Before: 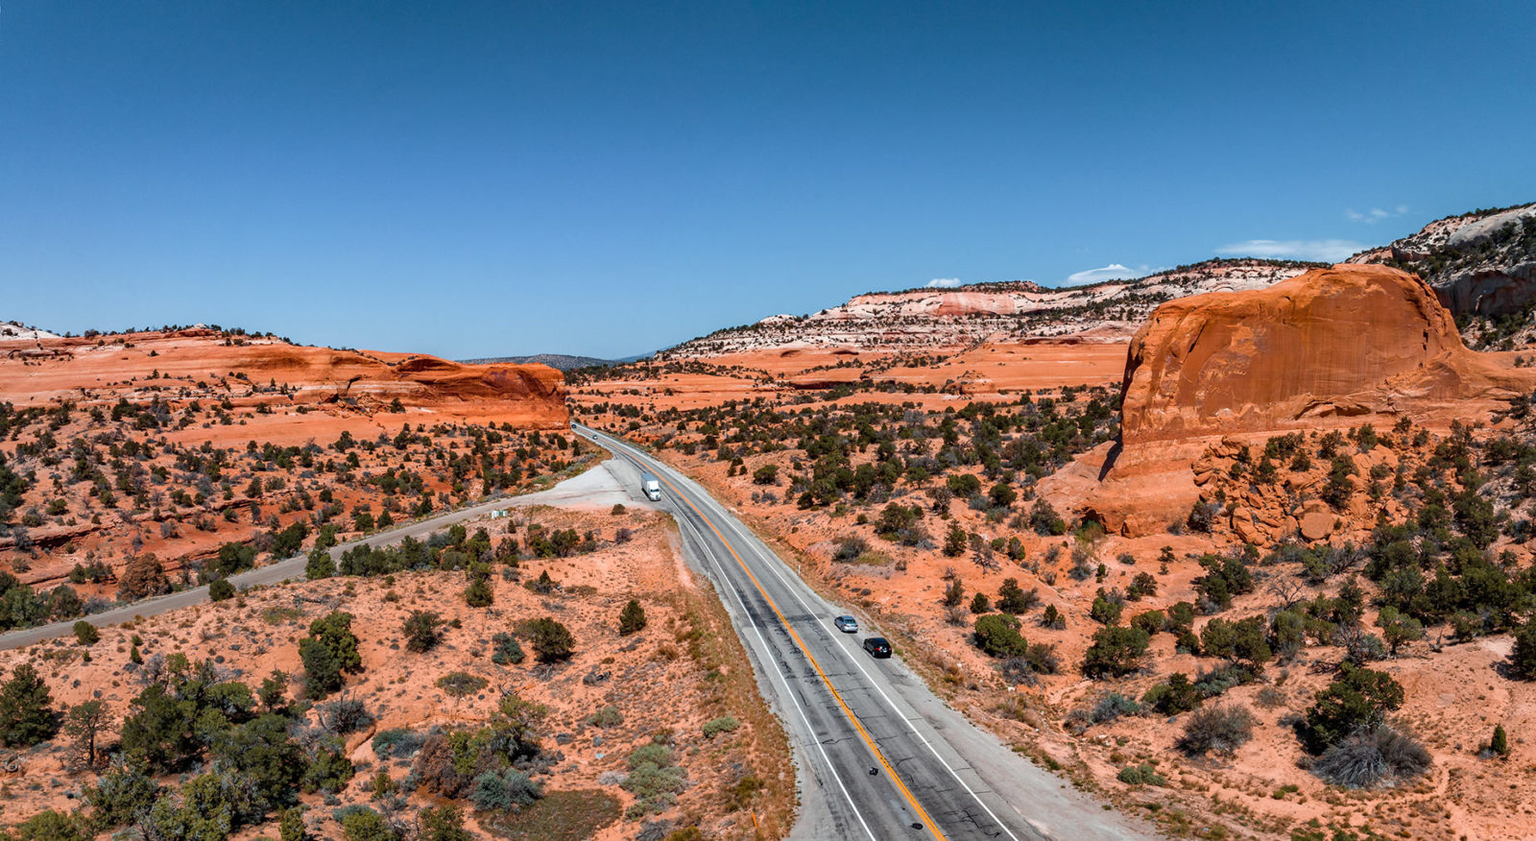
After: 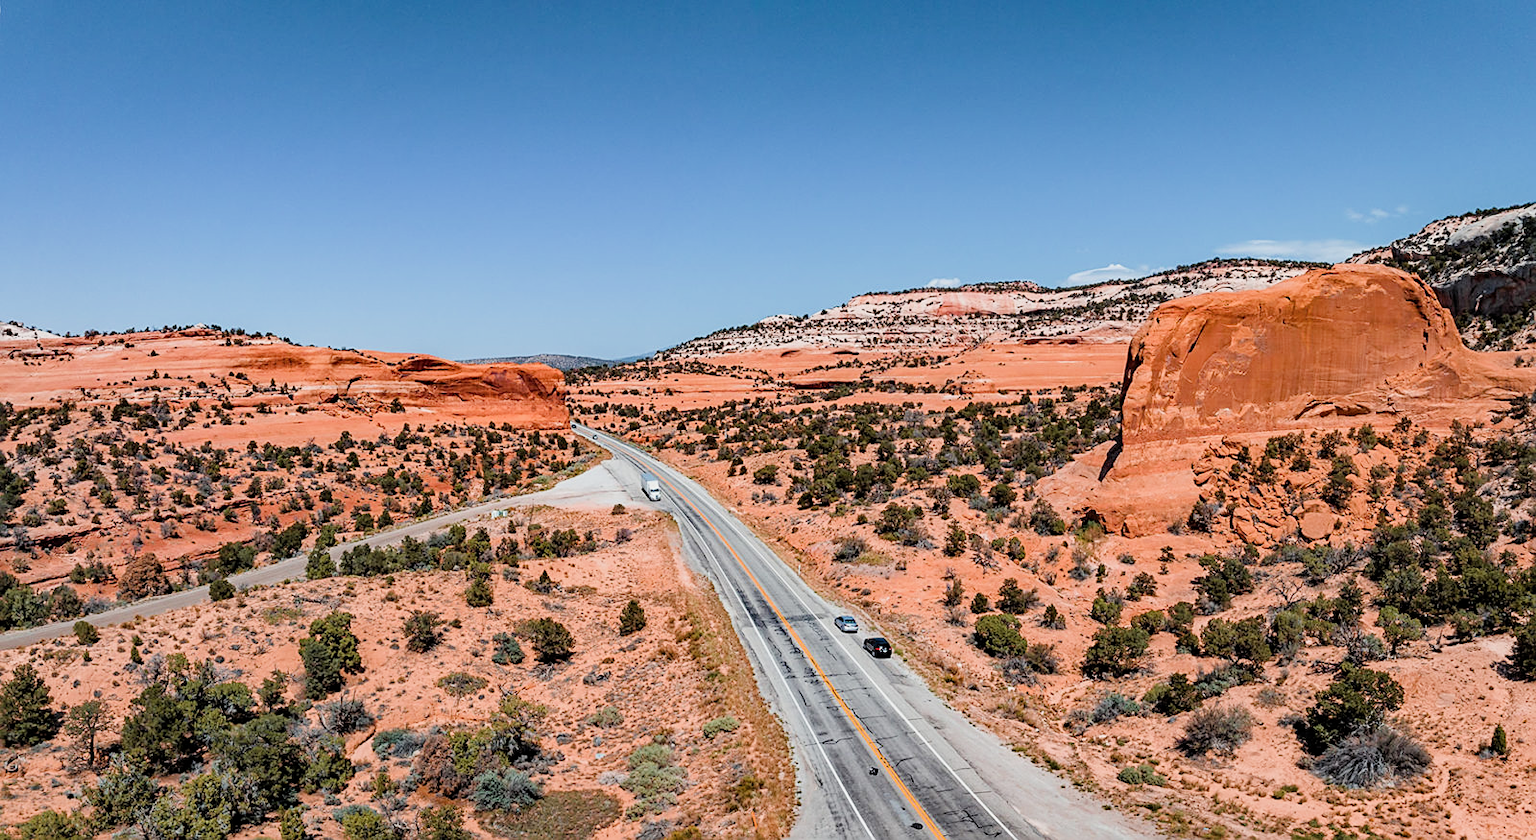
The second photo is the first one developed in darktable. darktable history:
filmic rgb: black relative exposure -7.65 EV, white relative exposure 4.56 EV, hardness 3.61
sharpen: on, module defaults
color balance rgb: on, module defaults
exposure: black level correction 0, exposure 0.7 EV, compensate exposure bias true, compensate highlight preservation false
